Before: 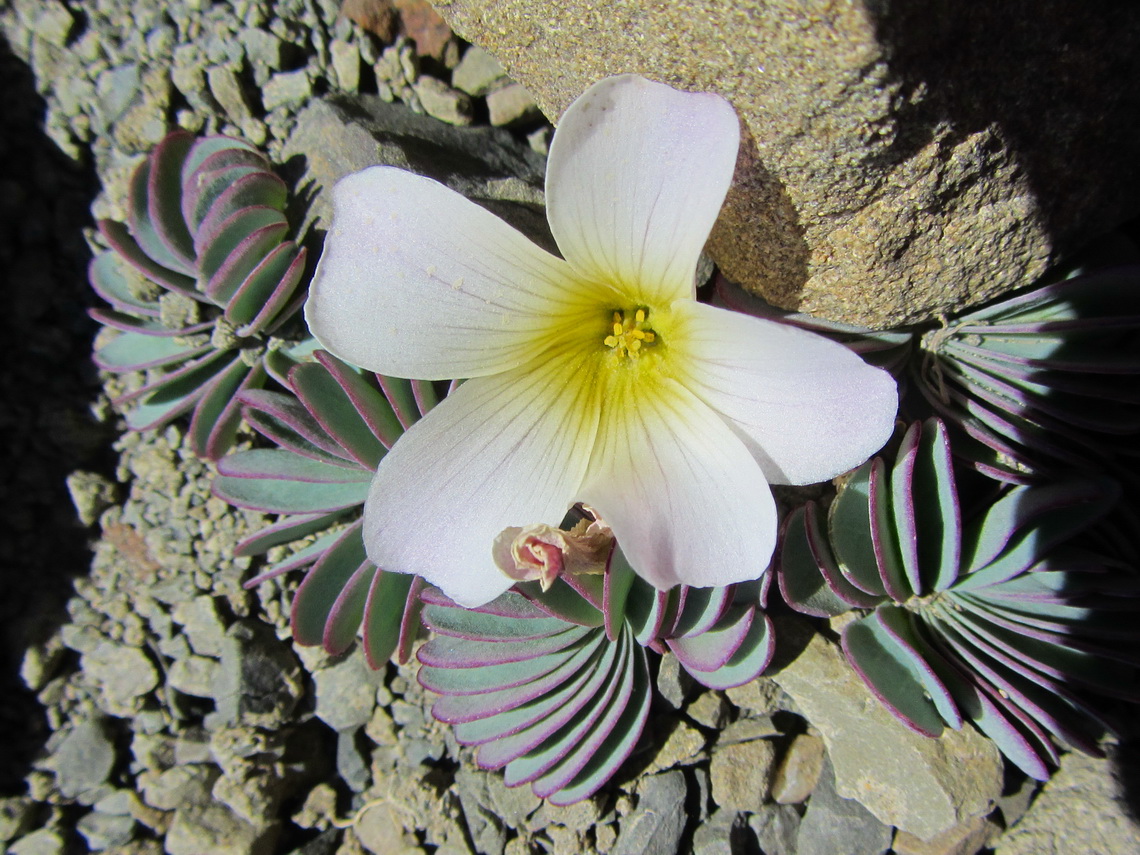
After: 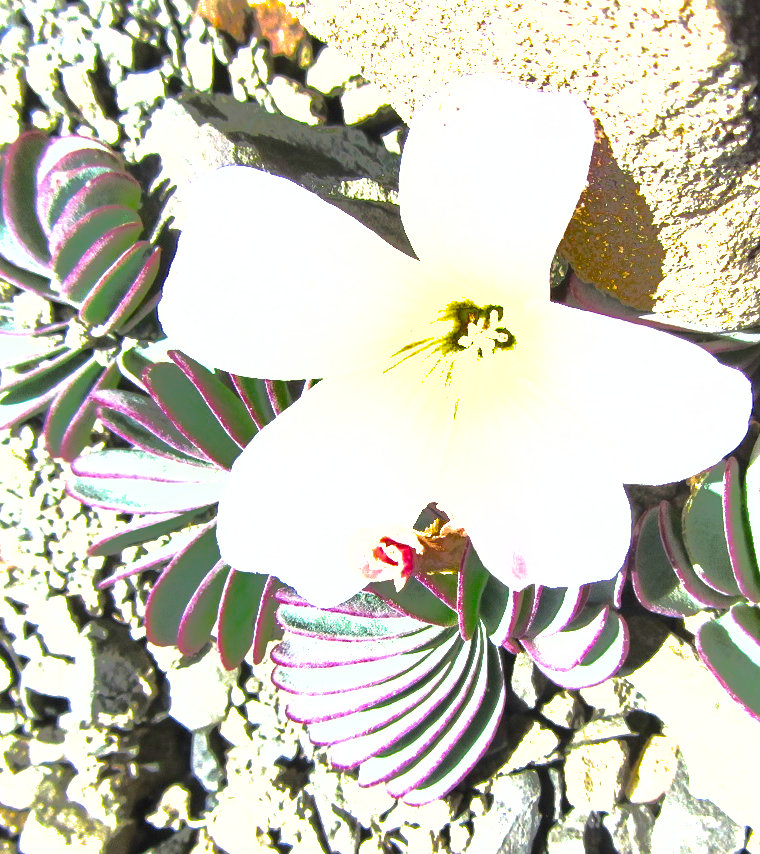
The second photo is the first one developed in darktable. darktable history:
crop and rotate: left 12.875%, right 20.442%
exposure: black level correction 0, exposure 1.938 EV, compensate highlight preservation false
shadows and highlights: shadows 25.81, highlights -69.37
